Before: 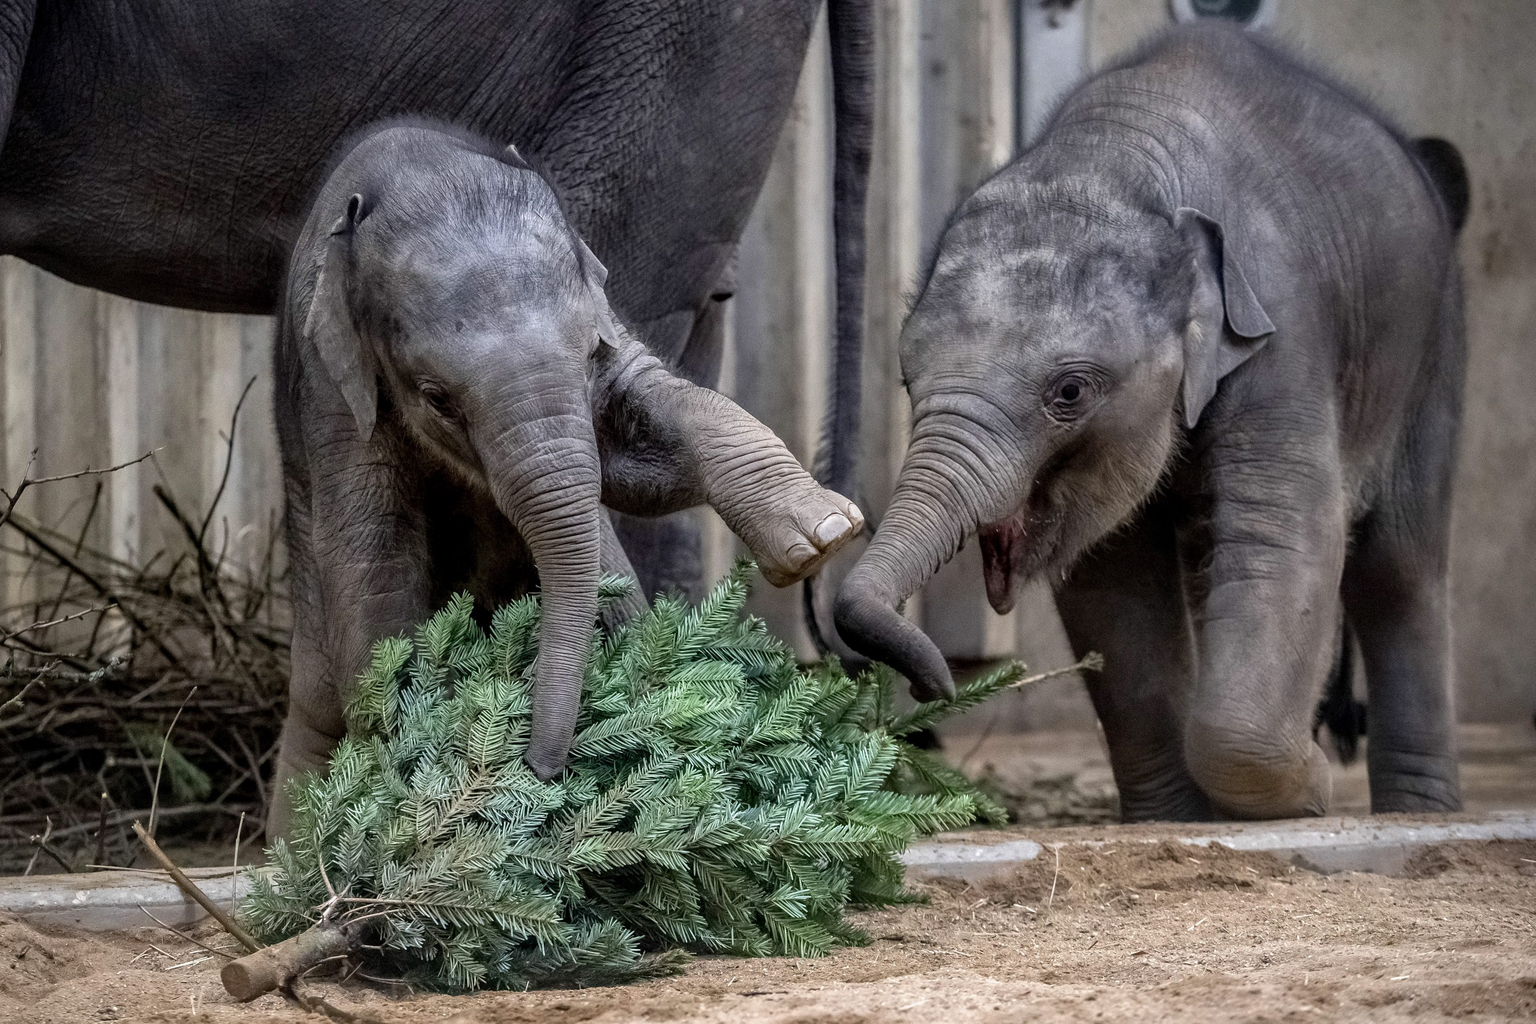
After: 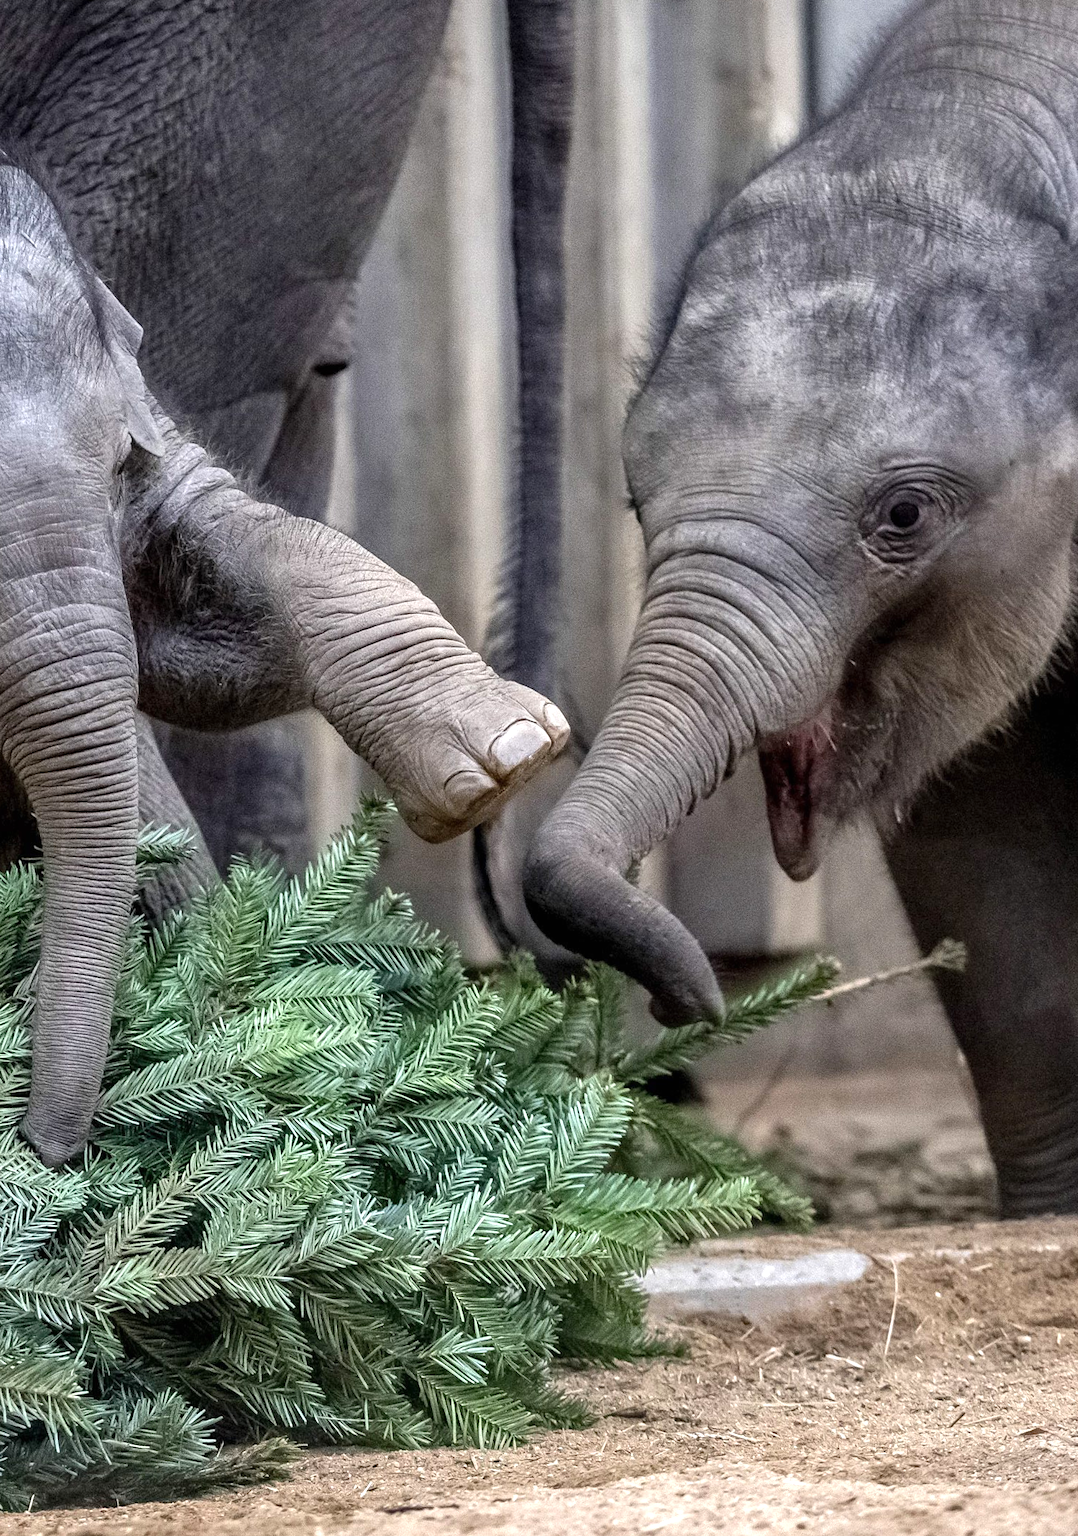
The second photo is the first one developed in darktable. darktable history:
rotate and perspective: rotation -1°, crop left 0.011, crop right 0.989, crop top 0.025, crop bottom 0.975
crop: left 33.452%, top 6.025%, right 23.155%
exposure: black level correction 0, exposure 0.4 EV, compensate exposure bias true, compensate highlight preservation false
